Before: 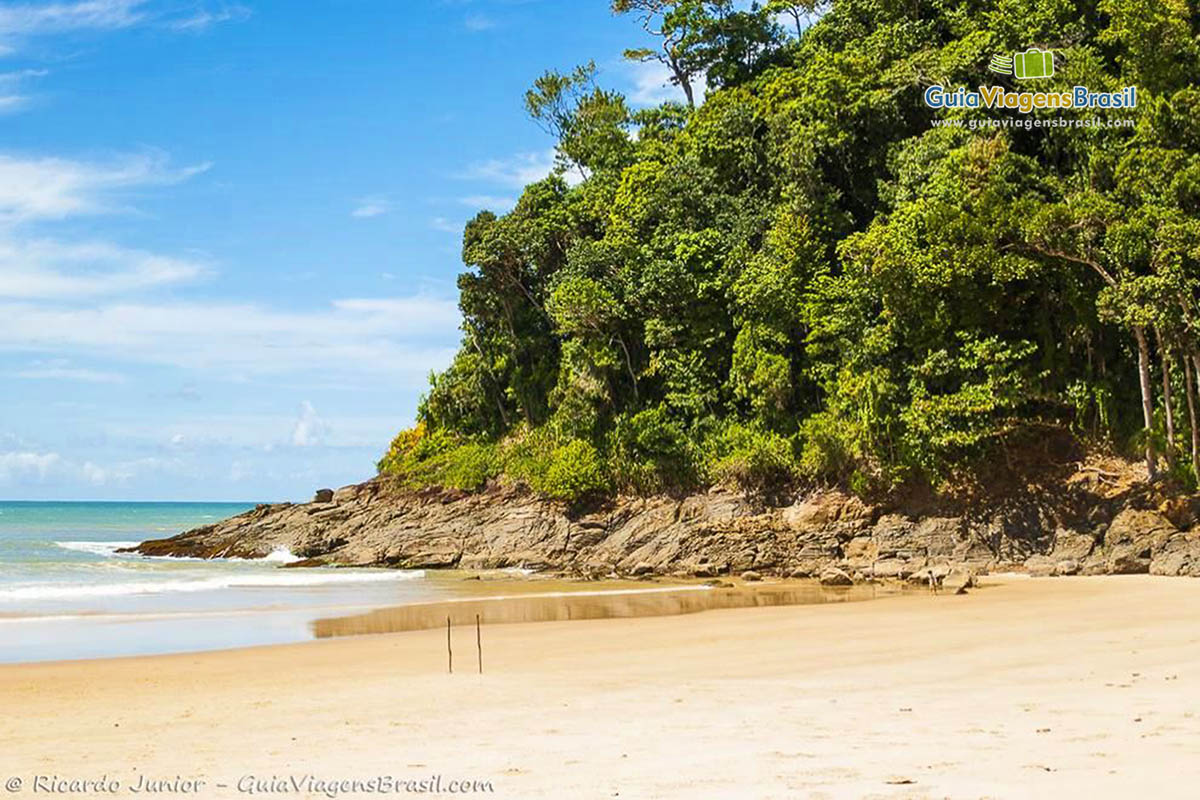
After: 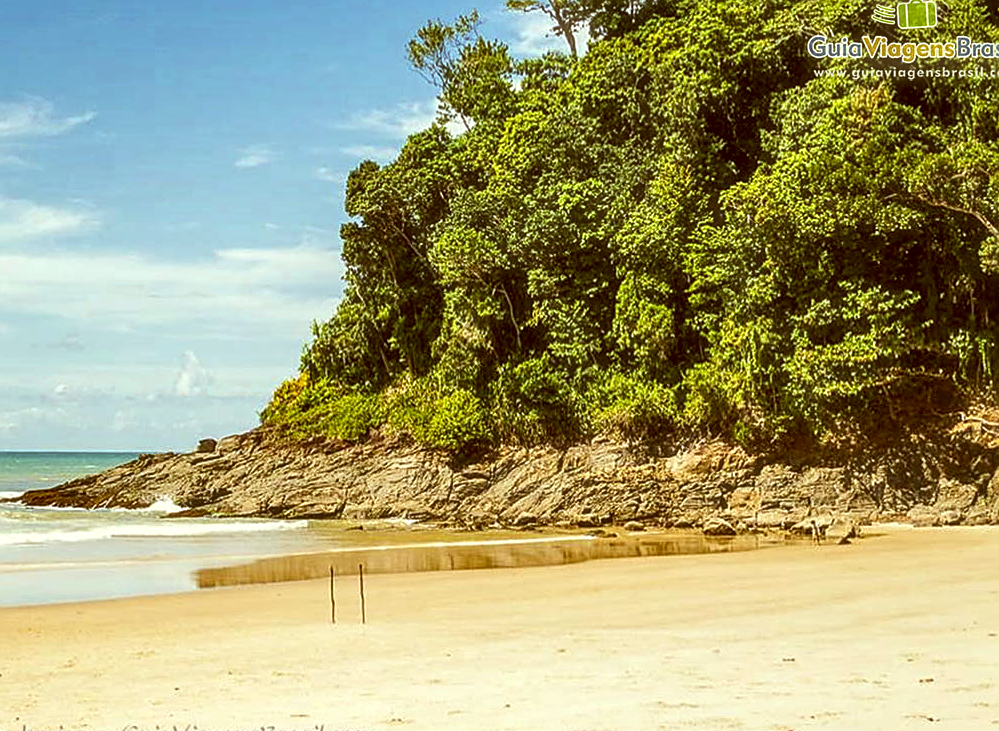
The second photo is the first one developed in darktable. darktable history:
color correction: highlights a* -5.58, highlights b* 9.8, shadows a* 9.85, shadows b* 24.79
haze removal: strength -0.107, compatibility mode true, adaptive false
local contrast: highlights 58%, detail 145%
crop: left 9.804%, top 6.334%, right 6.879%, bottom 2.278%
sharpen: on, module defaults
